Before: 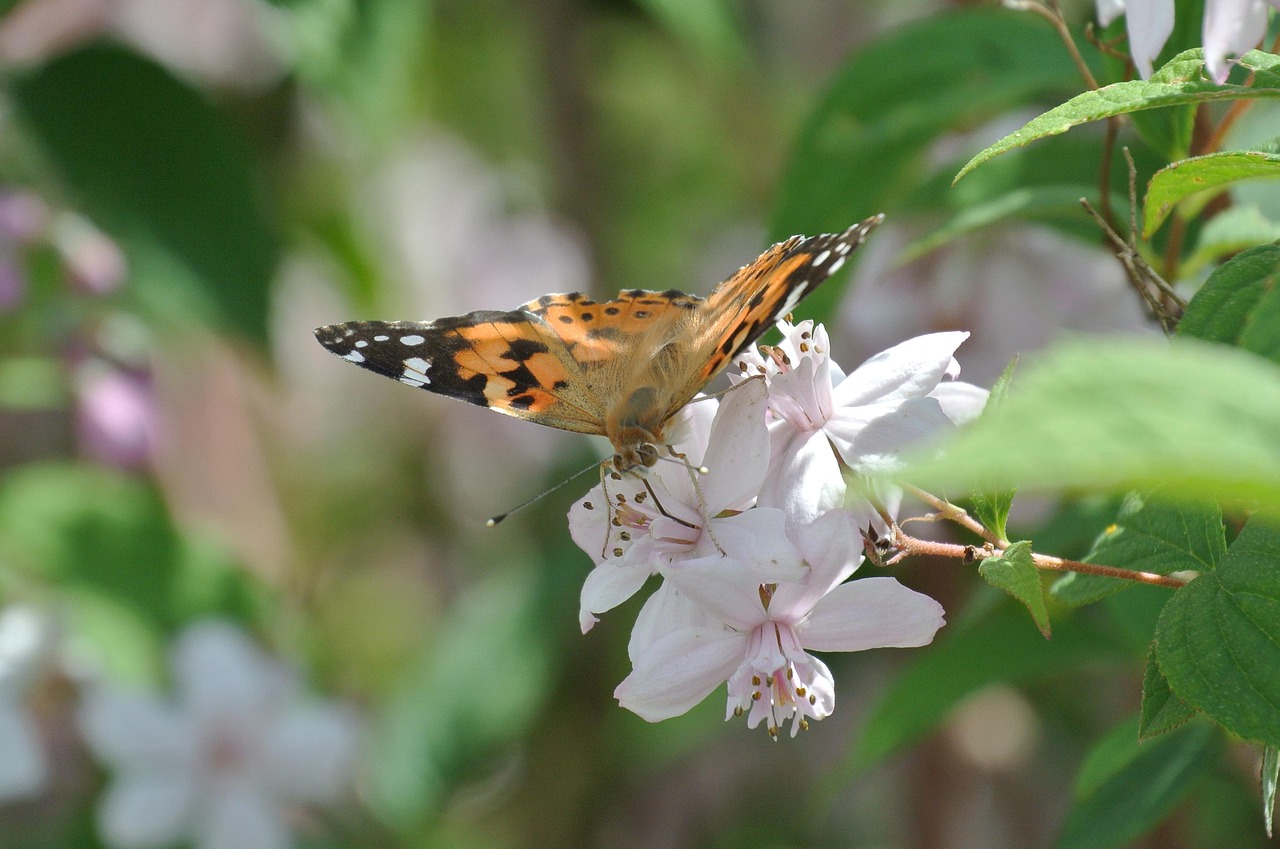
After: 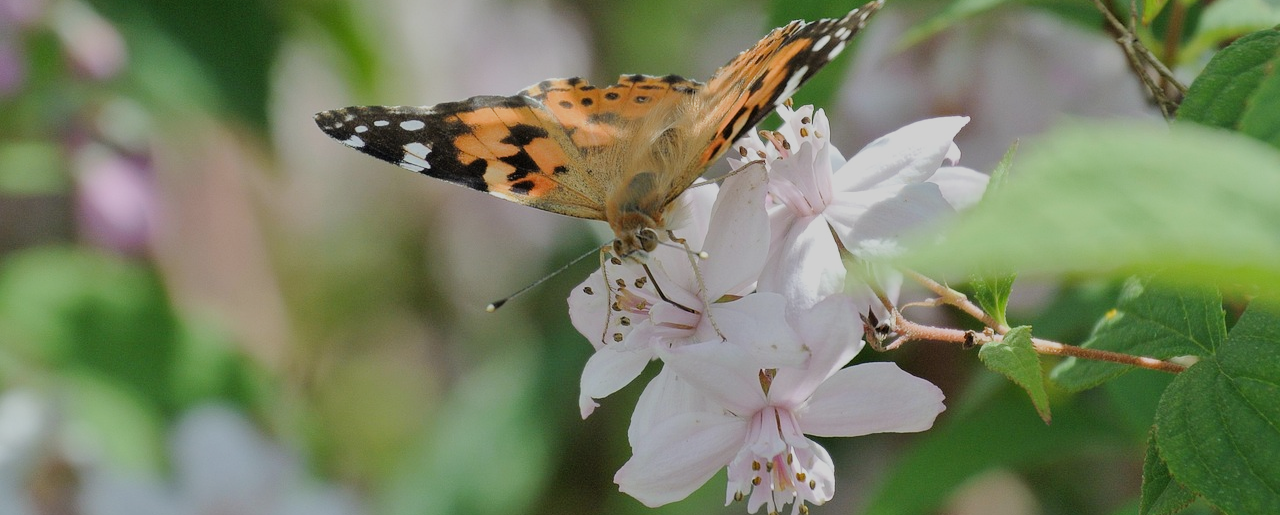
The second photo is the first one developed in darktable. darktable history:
filmic rgb: black relative exposure -7.32 EV, white relative exposure 5.09 EV, hardness 3.2
crop and rotate: top 25.357%, bottom 13.942%
